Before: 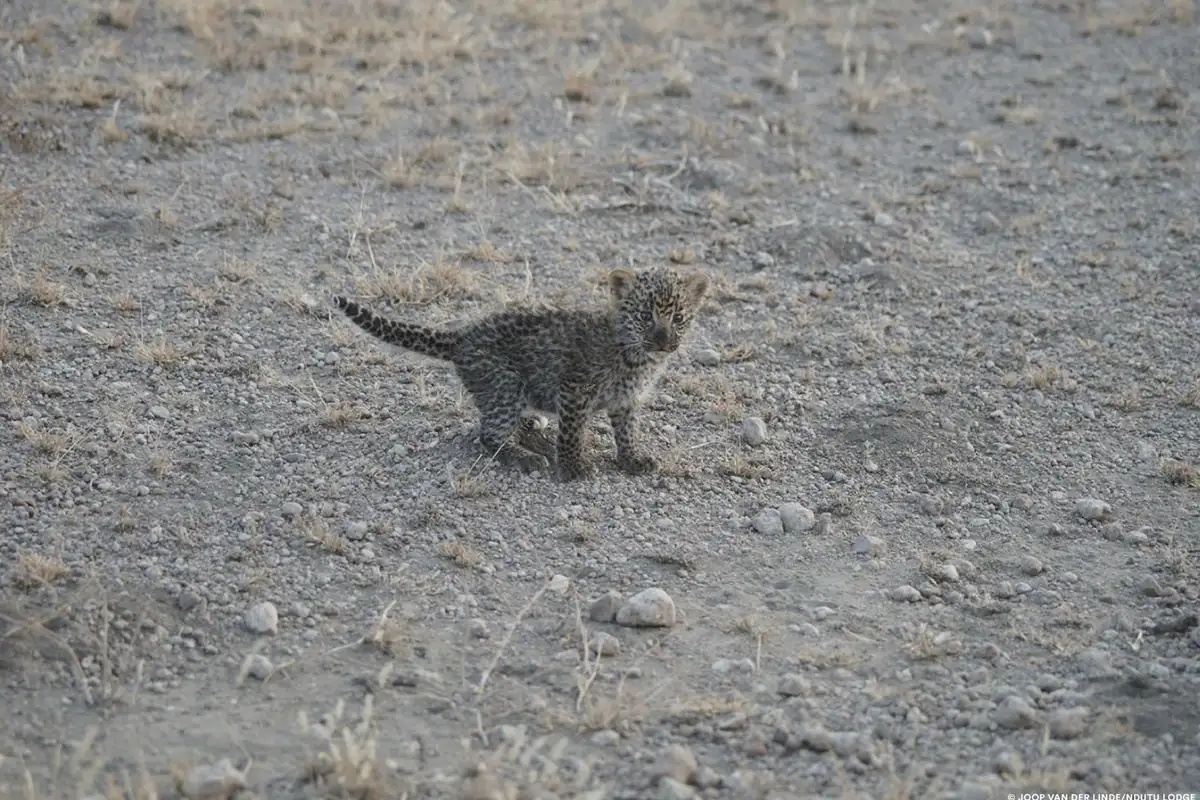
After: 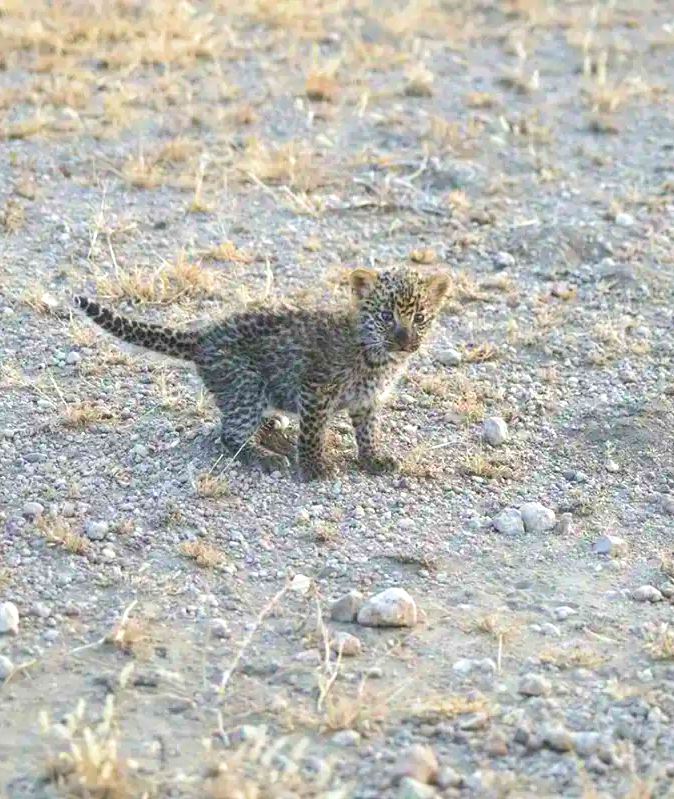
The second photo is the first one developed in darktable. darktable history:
crop: left 21.612%, right 22.16%, bottom 0.006%
velvia: strength 35.89%
exposure: black level correction 0, exposure 0.935 EV, compensate highlight preservation false
color balance rgb: global offset › hue 172.3°, shadows fall-off 100.525%, linear chroma grading › global chroma 15.471%, perceptual saturation grading › global saturation 30.627%, mask middle-gray fulcrum 22.694%, global vibrance 20%
